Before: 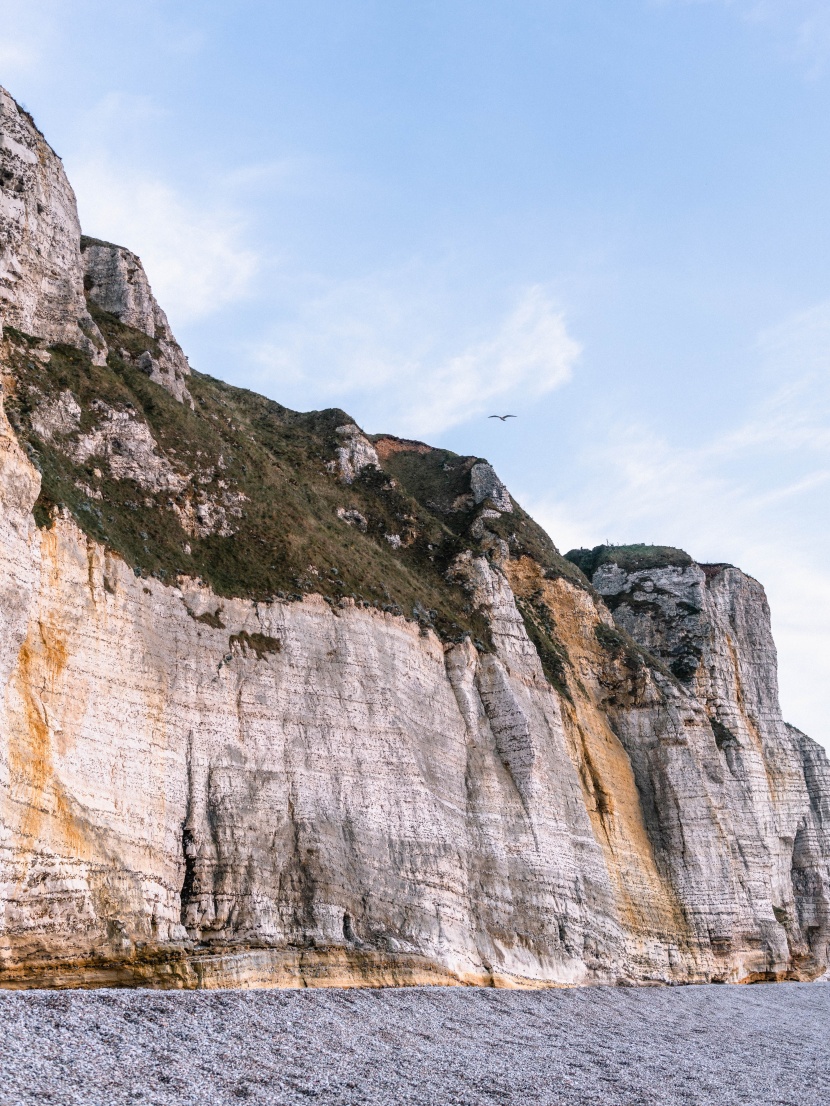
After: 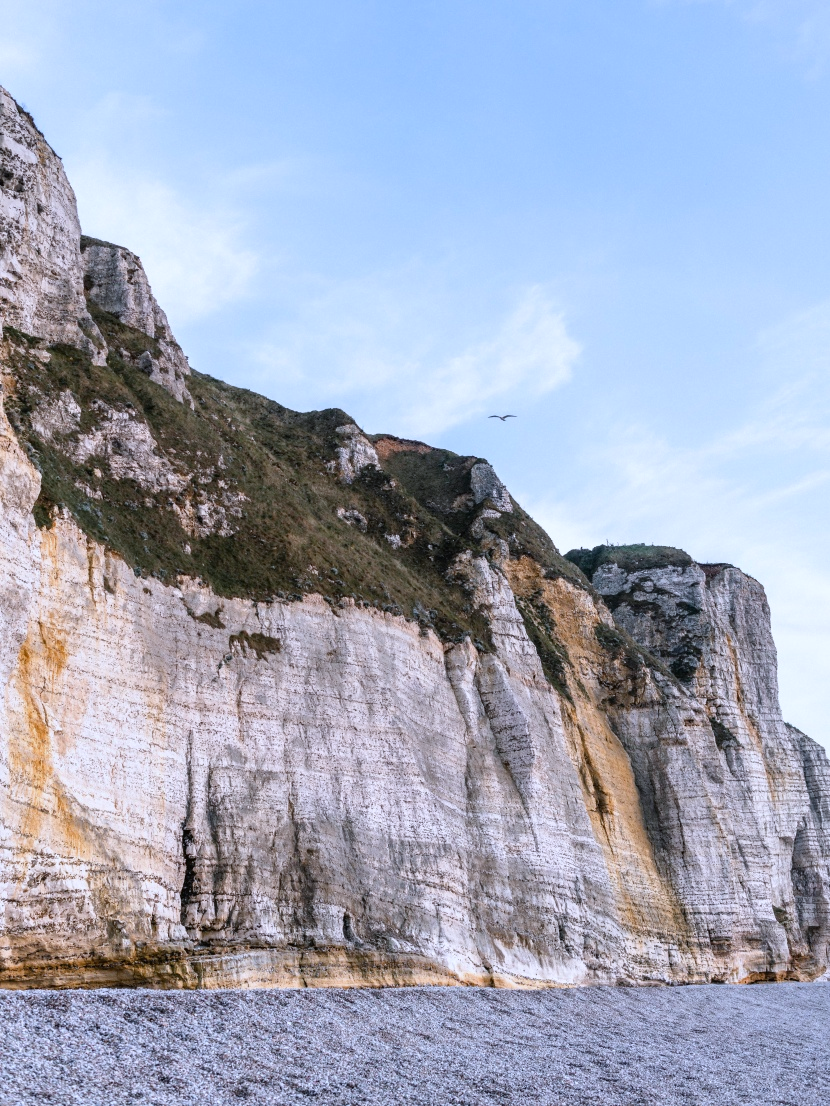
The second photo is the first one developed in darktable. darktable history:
white balance: red 0.954, blue 1.079
